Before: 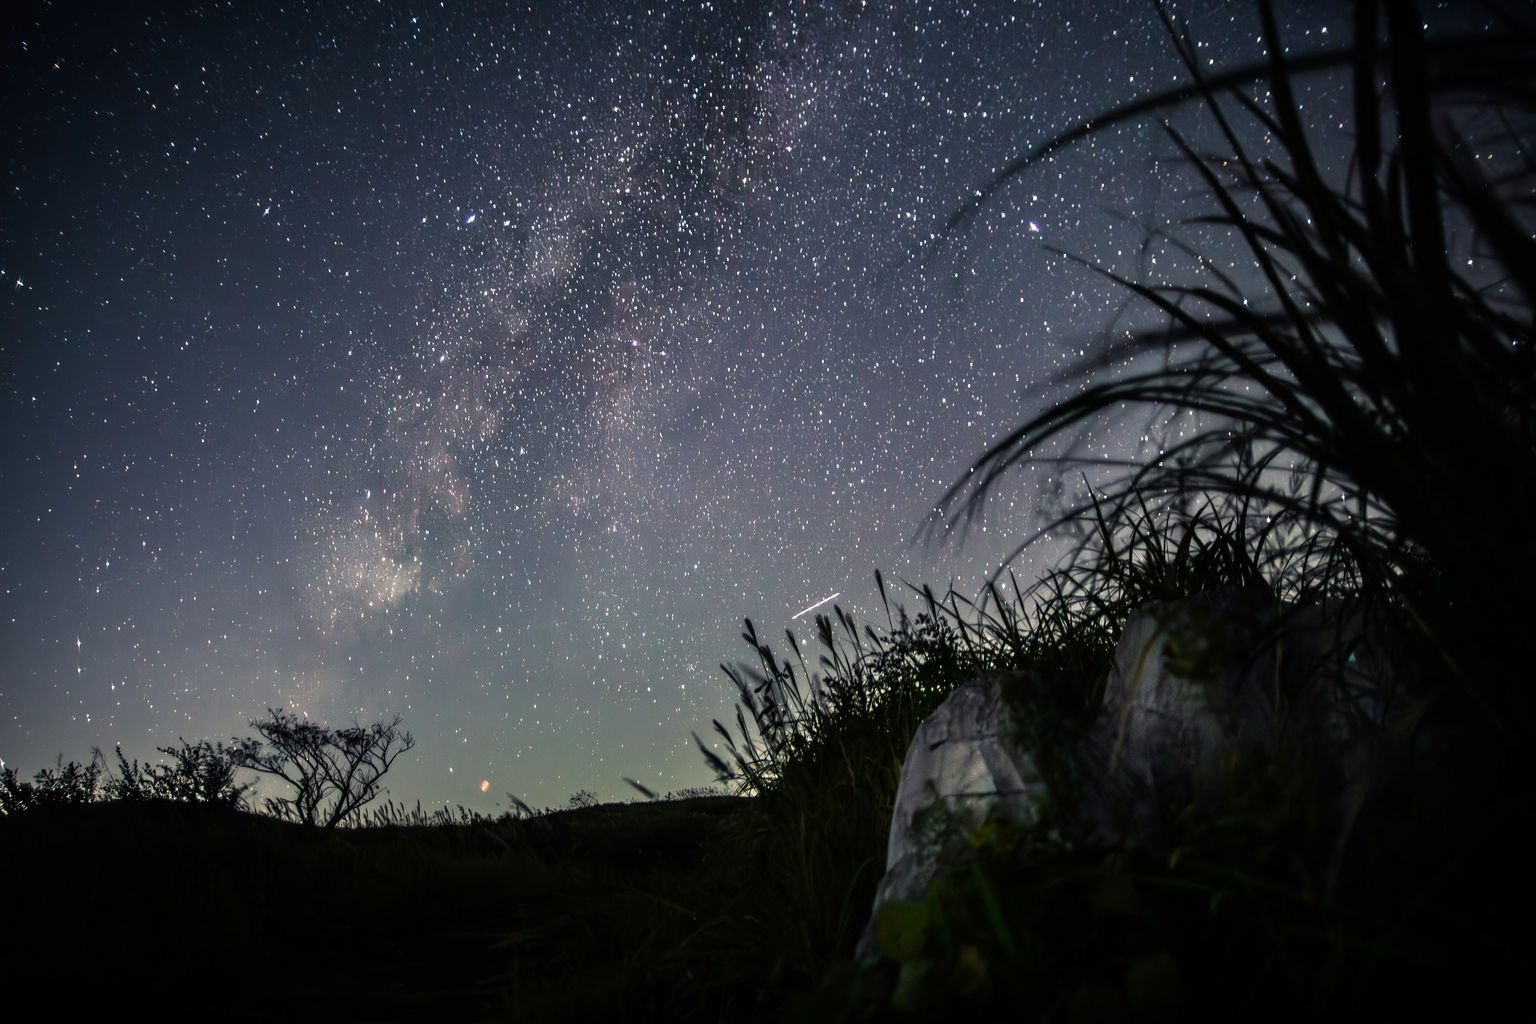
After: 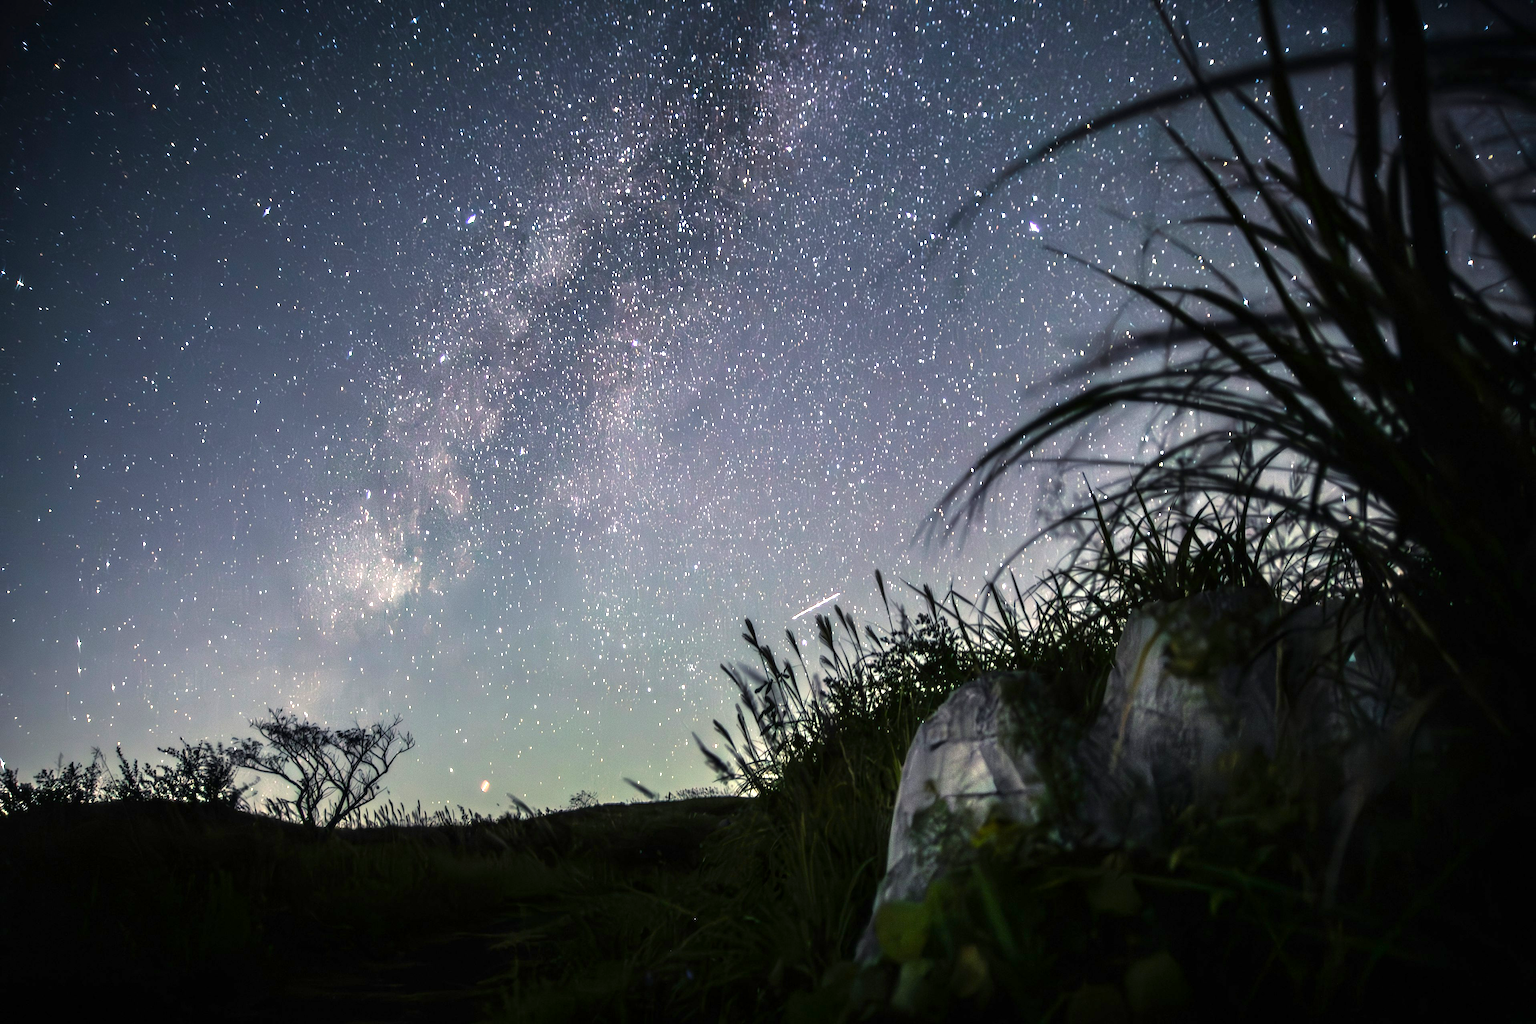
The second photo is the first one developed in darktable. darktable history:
exposure: exposure 1 EV, compensate highlight preservation false
